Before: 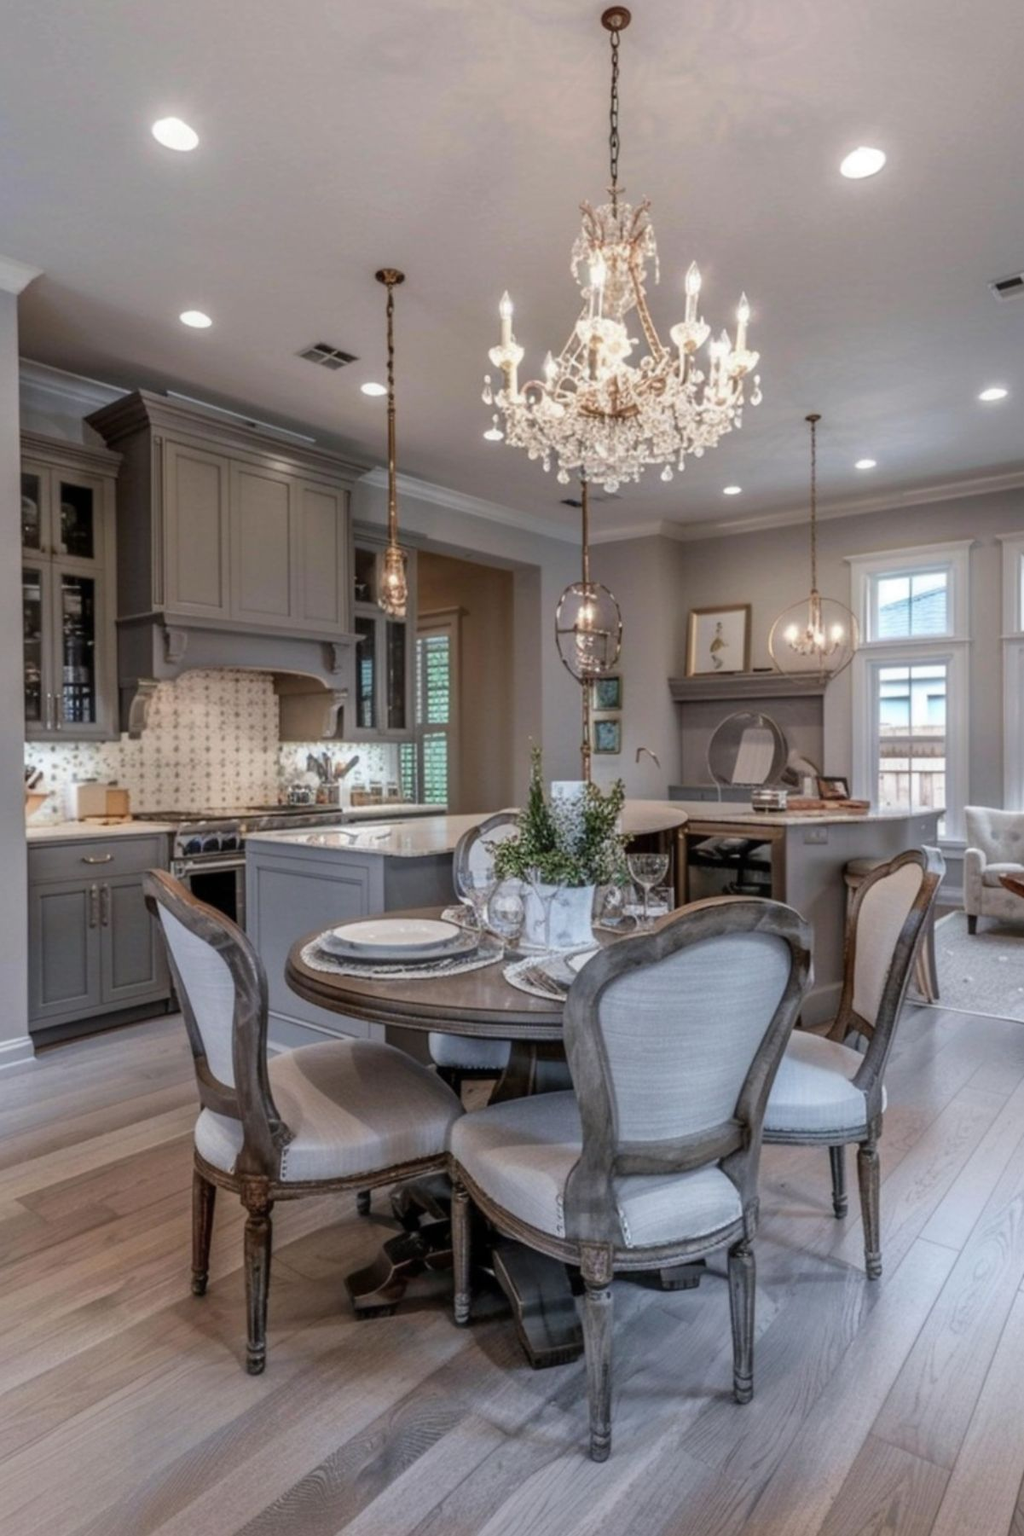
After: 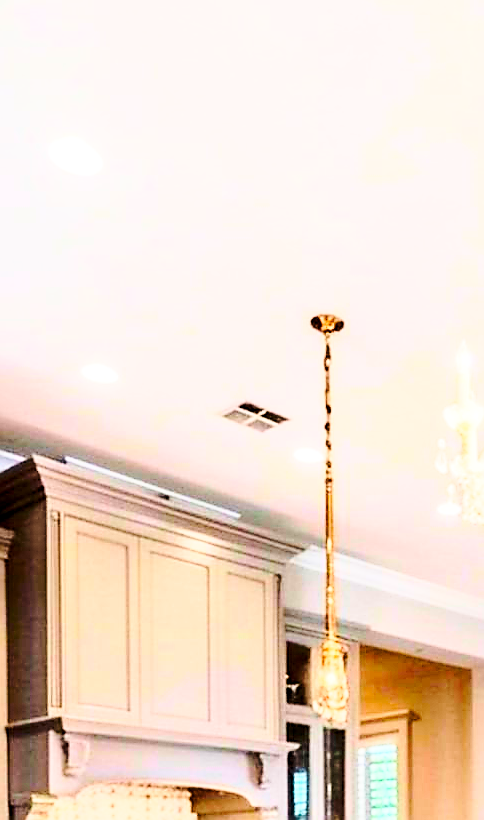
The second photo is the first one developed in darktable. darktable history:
tone equalizer: -7 EV 0.141 EV, -6 EV 0.575 EV, -5 EV 1.12 EV, -4 EV 1.3 EV, -3 EV 1.15 EV, -2 EV 0.6 EV, -1 EV 0.153 EV, edges refinement/feathering 500, mask exposure compensation -1.57 EV, preserve details no
exposure: black level correction 0.005, exposure 0.285 EV, compensate highlight preservation false
color balance rgb: linear chroma grading › global chroma 9.955%, perceptual saturation grading › global saturation 25.15%, perceptual brilliance grading › global brilliance 2.694%, perceptual brilliance grading › highlights -2.914%, perceptual brilliance grading › shadows 3.611%
sharpen: radius 1.347, amount 1.255, threshold 0.816
crop and rotate: left 10.903%, top 0.093%, right 48.742%, bottom 54.374%
tone curve: curves: ch0 [(0, 0) (0.389, 0.458) (0.745, 0.82) (0.849, 0.917) (0.919, 0.969) (1, 1)]; ch1 [(0, 0) (0.437, 0.404) (0.5, 0.5) (0.529, 0.55) (0.58, 0.6) (0.616, 0.649) (1, 1)]; ch2 [(0, 0) (0.442, 0.428) (0.5, 0.5) (0.525, 0.543) (0.585, 0.62) (1, 1)], color space Lab, independent channels, preserve colors none
base curve: curves: ch0 [(0, 0) (0.028, 0.03) (0.121, 0.232) (0.46, 0.748) (0.859, 0.968) (1, 1)], preserve colors none
